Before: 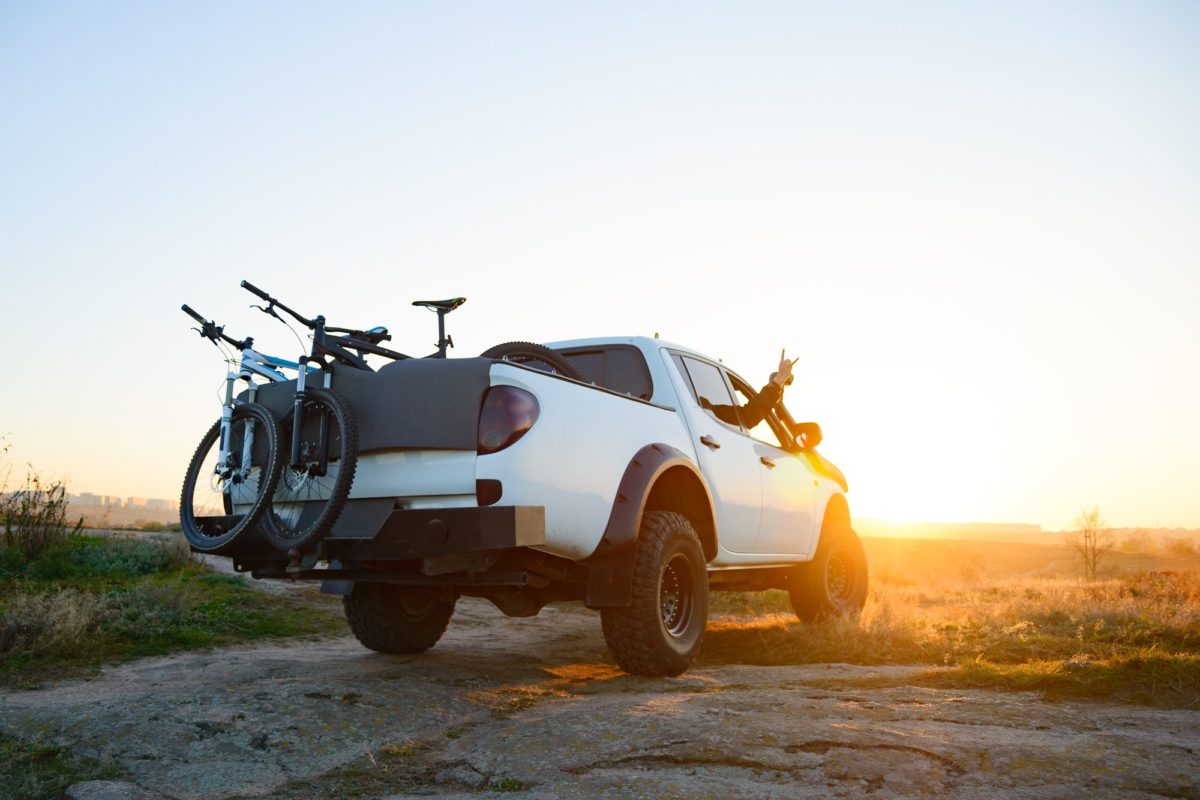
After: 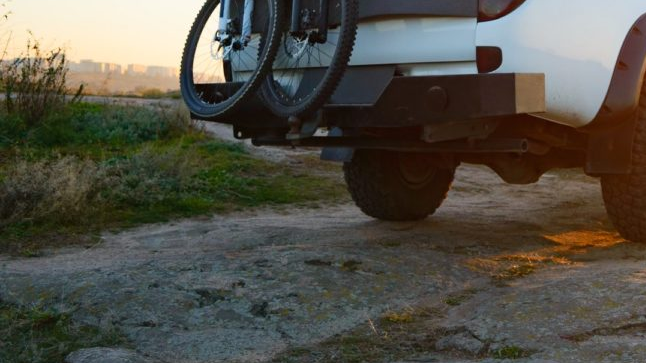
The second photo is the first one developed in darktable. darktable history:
crop and rotate: top 54.356%, right 46.143%, bottom 0.171%
